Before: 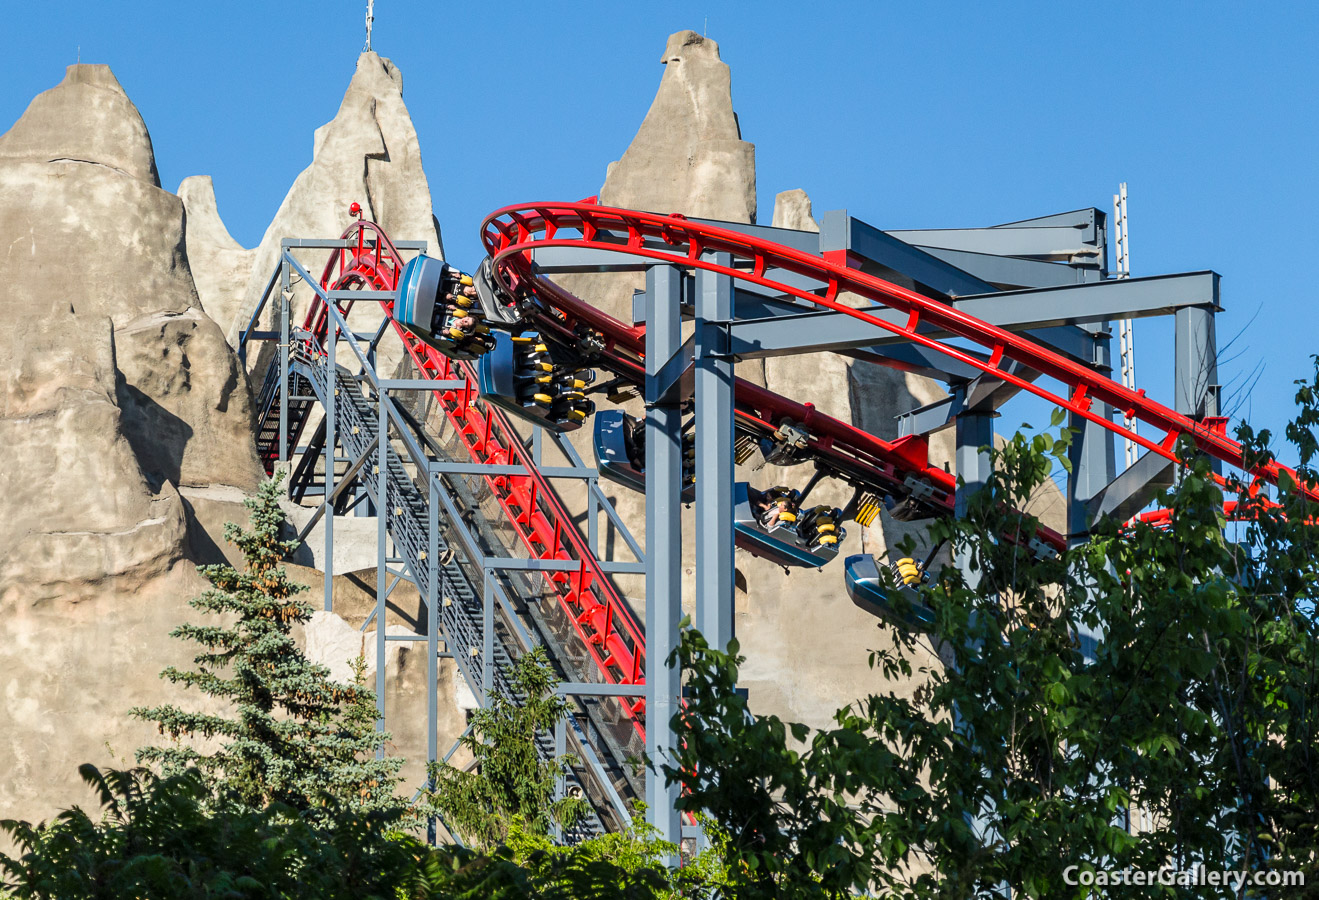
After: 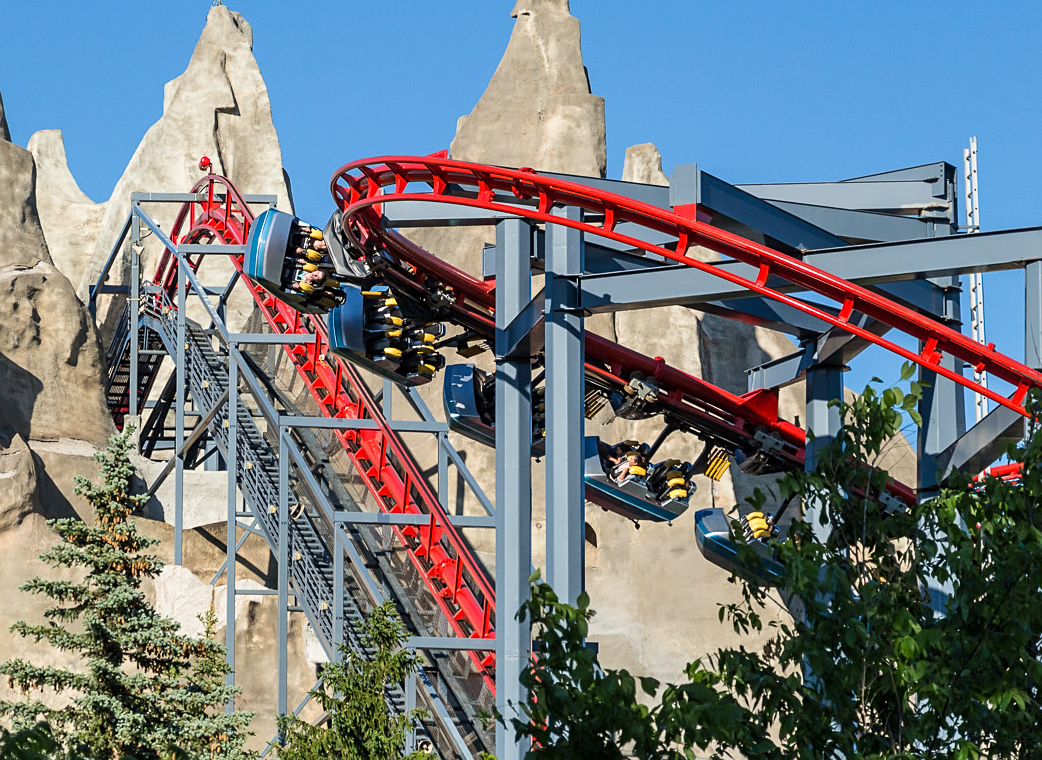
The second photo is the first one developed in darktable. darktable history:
crop: left 11.416%, top 5.205%, right 9.579%, bottom 10.291%
sharpen: amount 0.209
